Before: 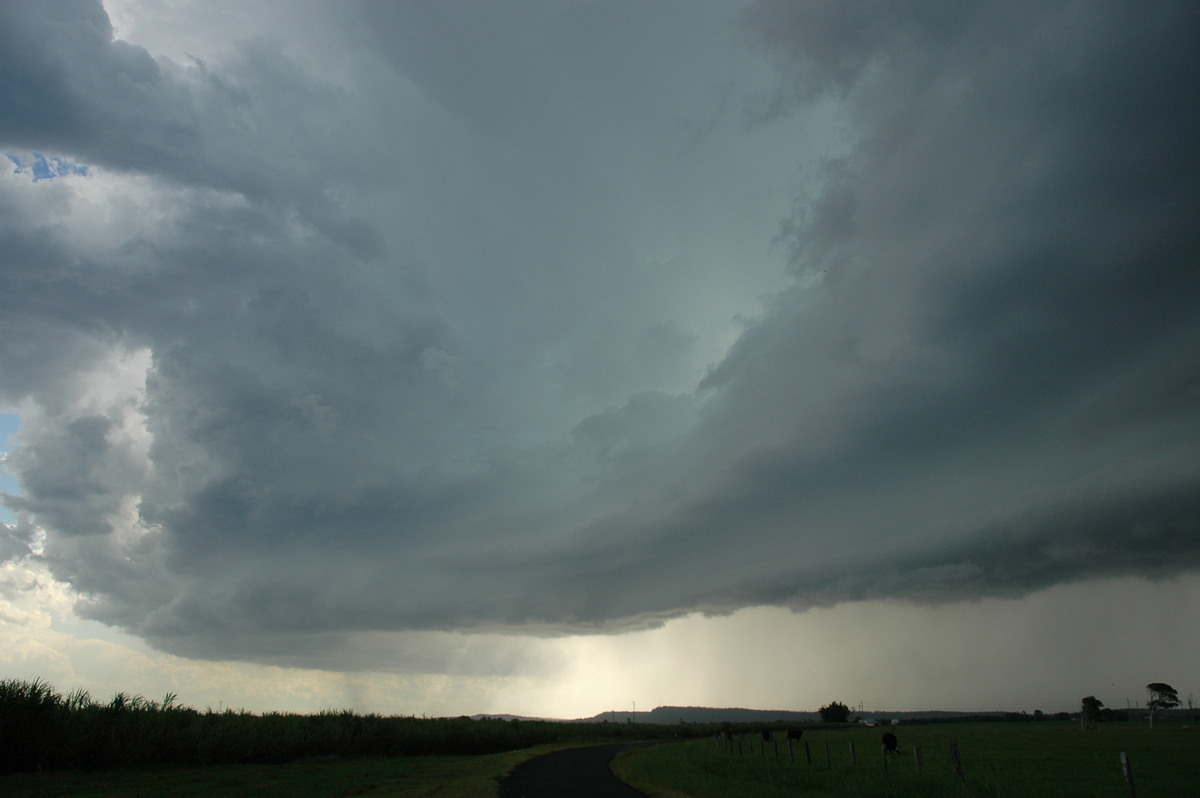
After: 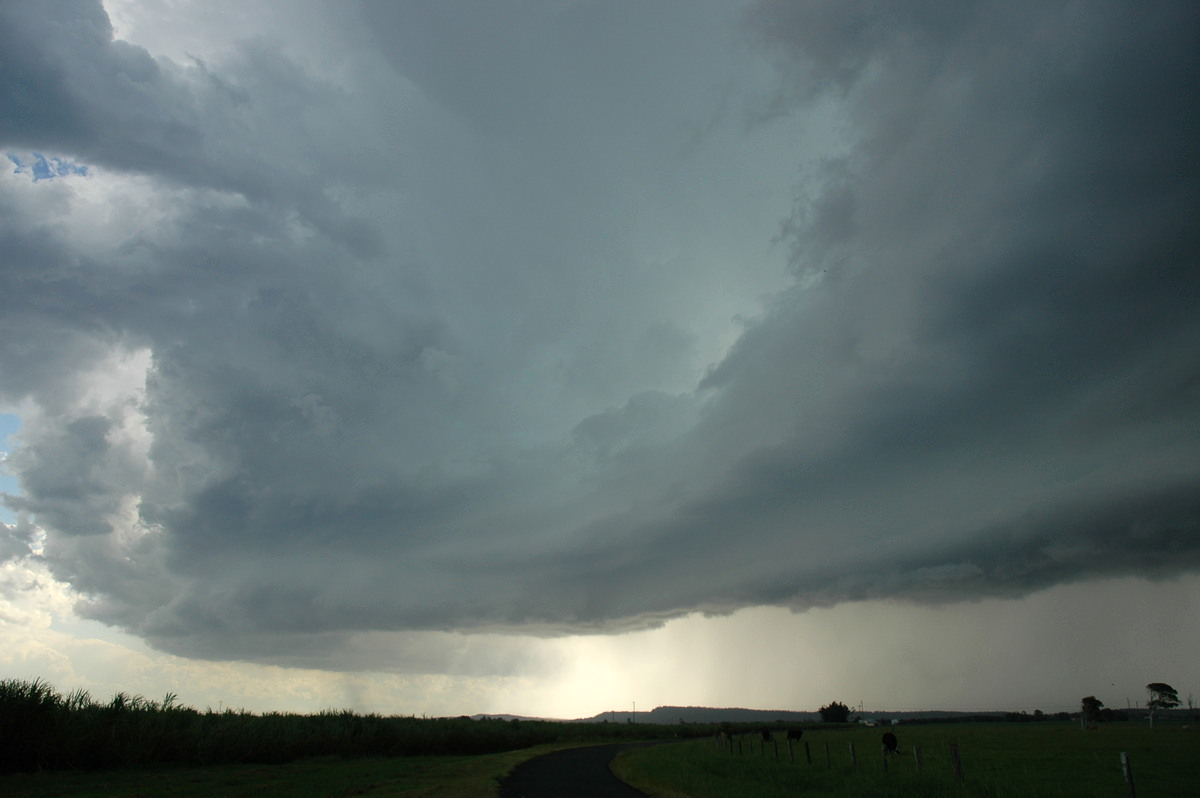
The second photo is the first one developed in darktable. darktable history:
shadows and highlights: shadows -13.38, white point adjustment 3.87, highlights 28.37
